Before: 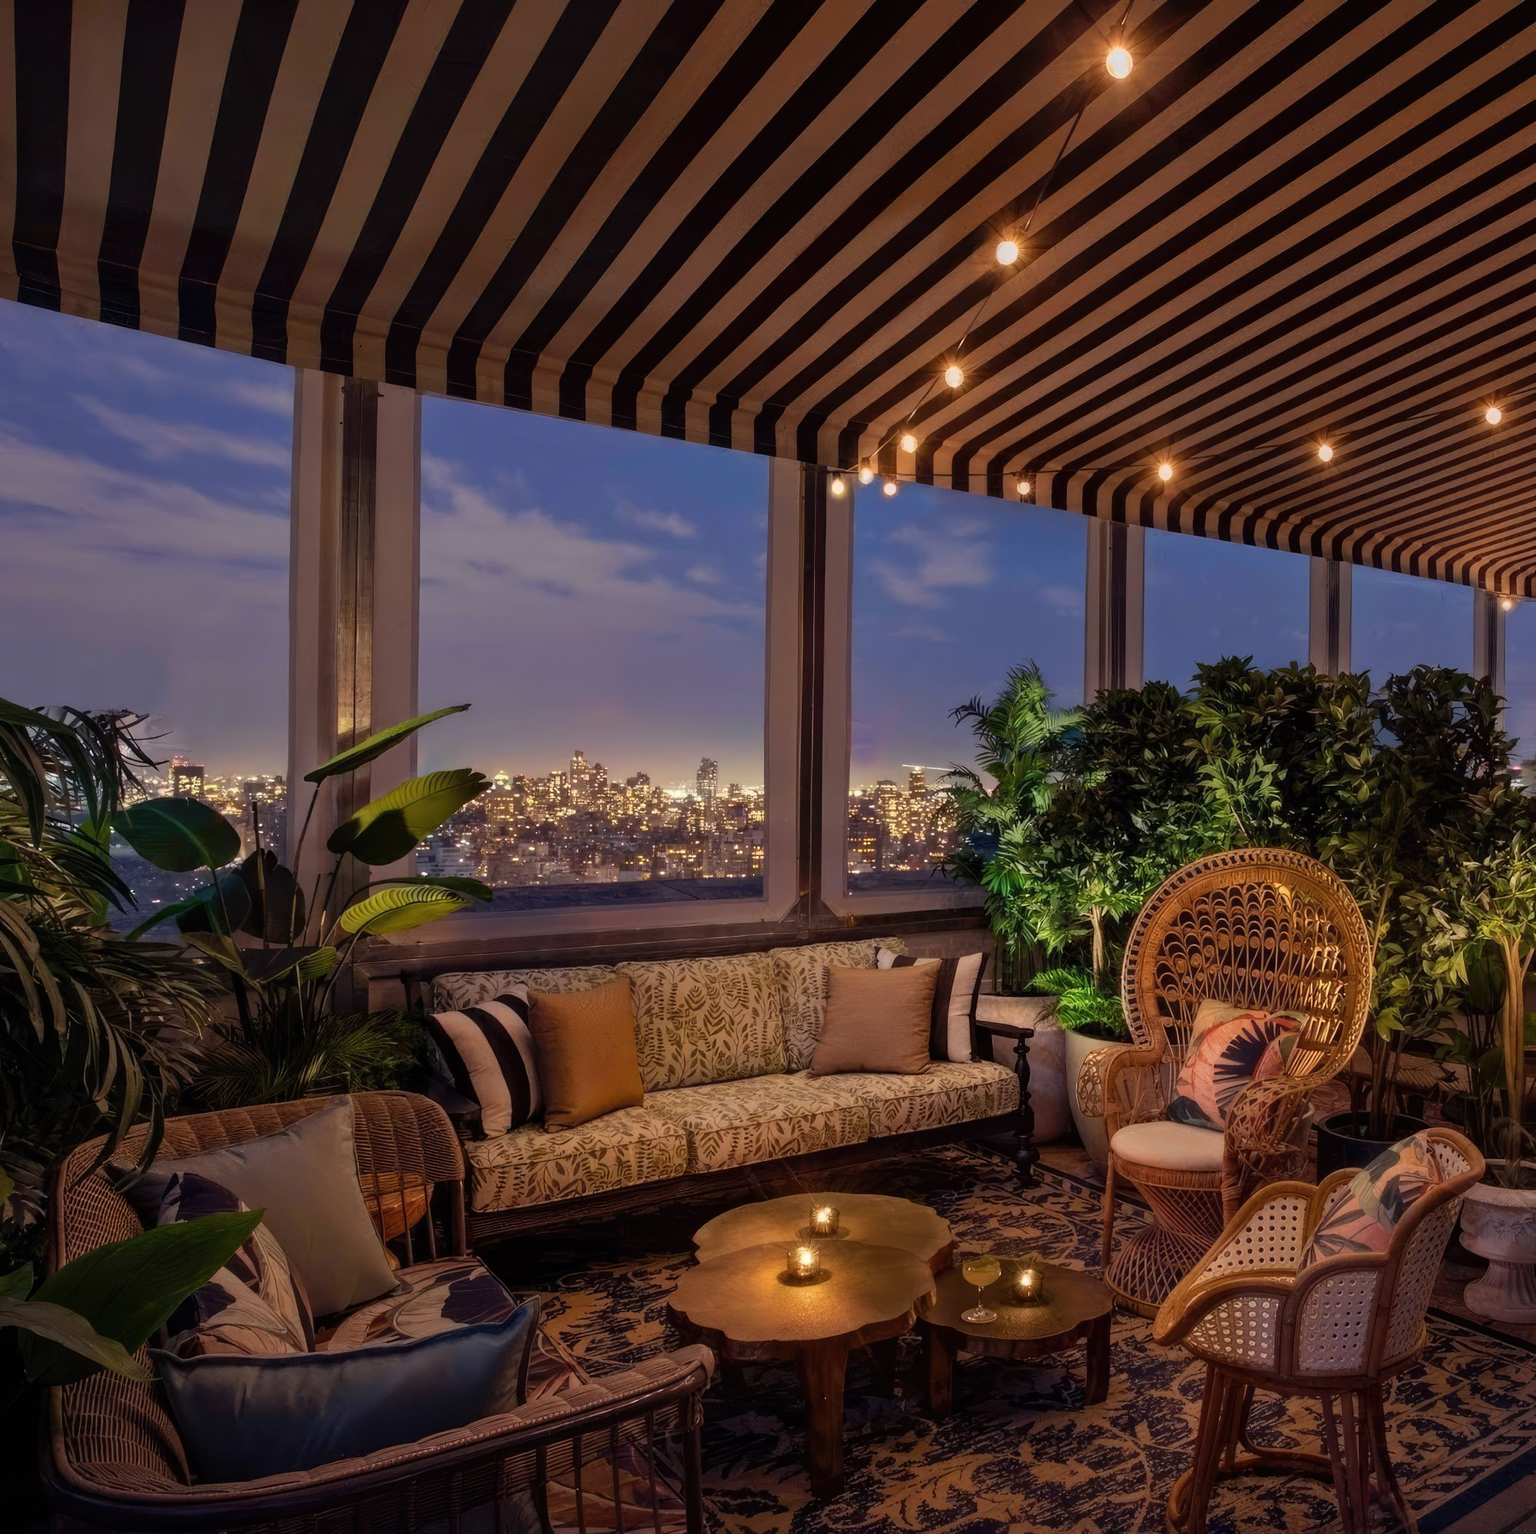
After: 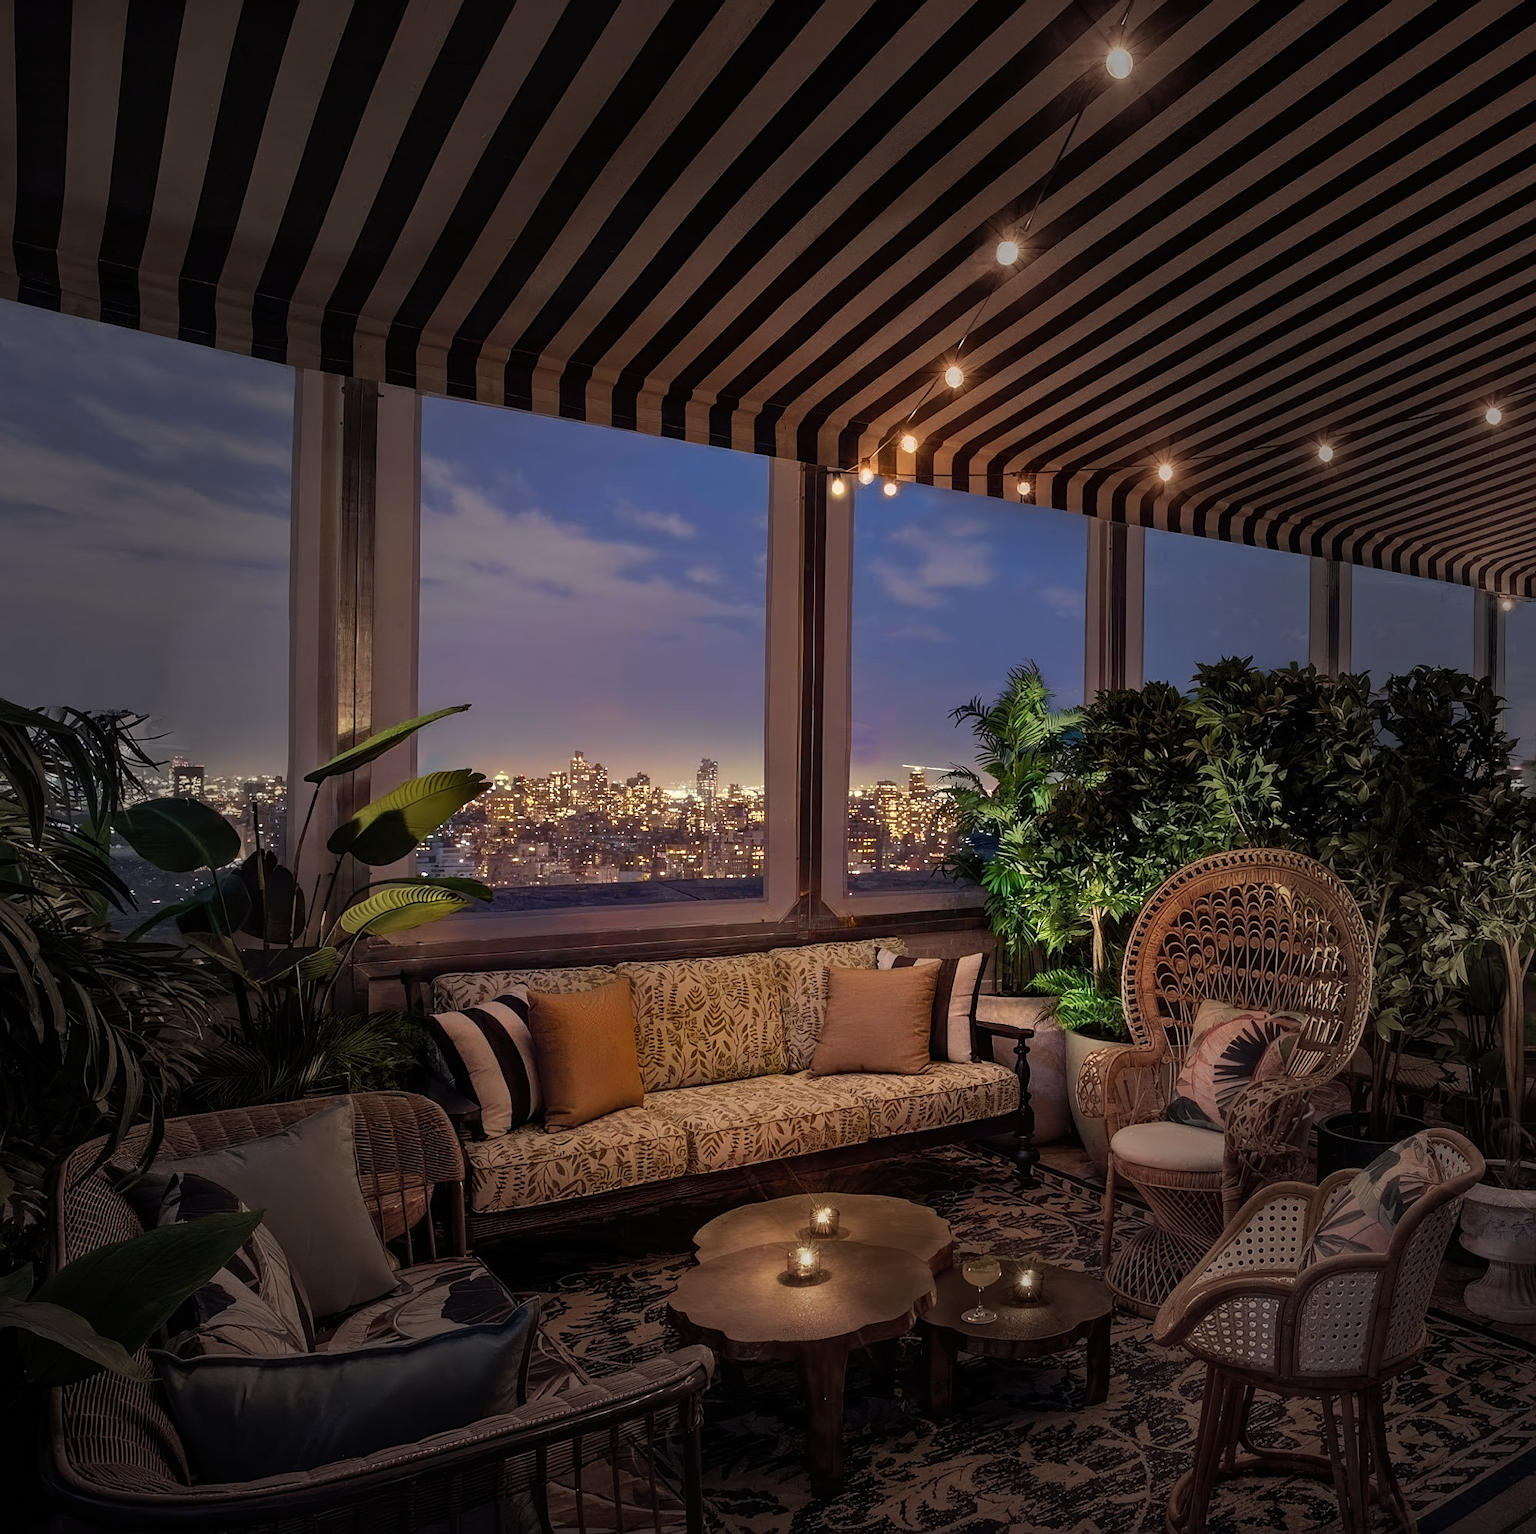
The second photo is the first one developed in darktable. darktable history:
vignetting: fall-off start 40.28%, fall-off radius 40.18%
sharpen: on, module defaults
